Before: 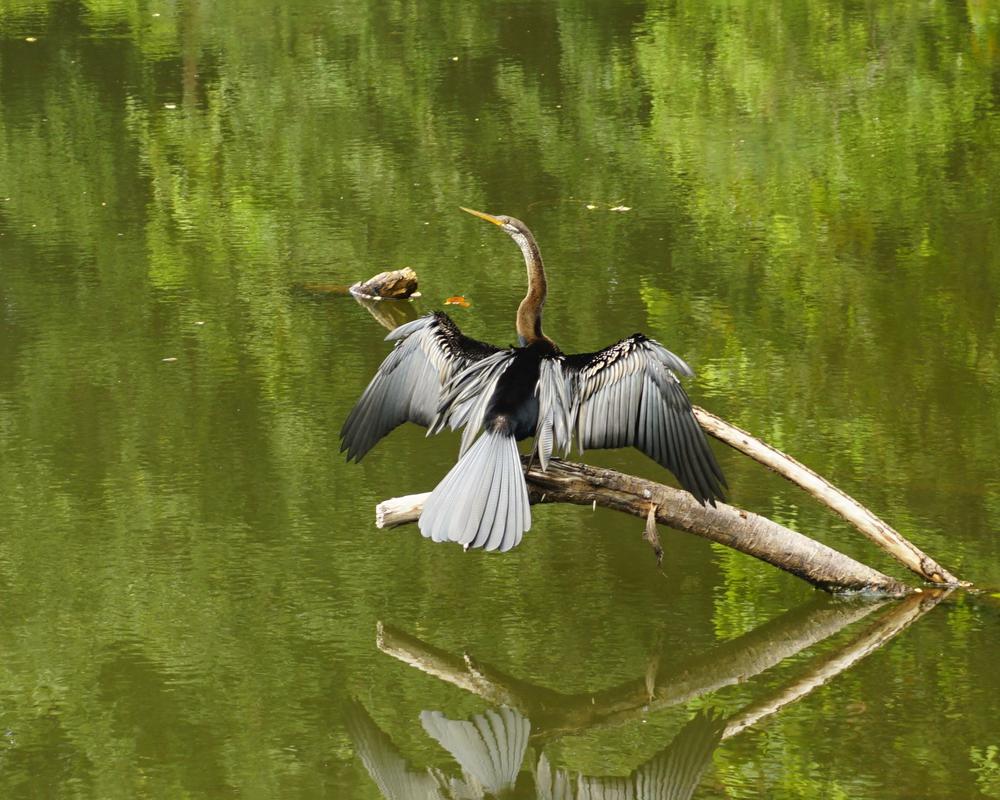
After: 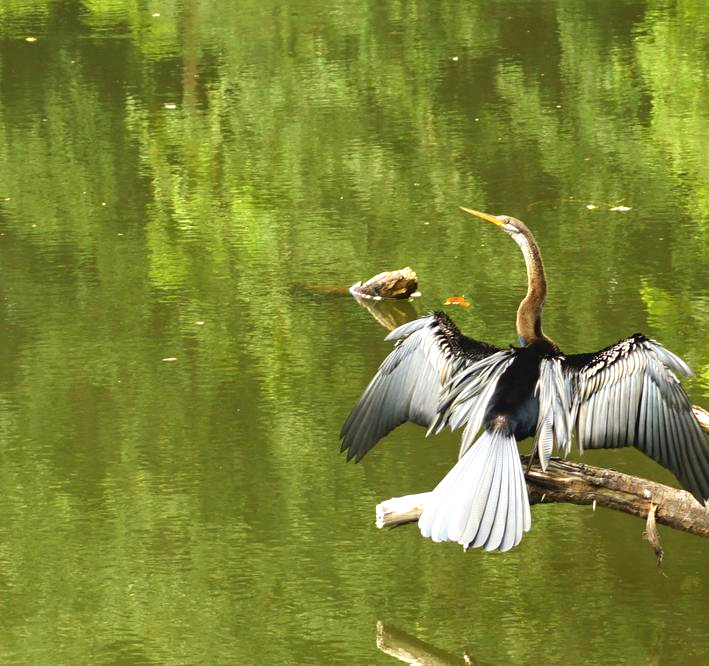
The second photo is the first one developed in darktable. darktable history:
exposure: exposure 0.558 EV, compensate exposure bias true, compensate highlight preservation false
crop: right 29.006%, bottom 16.643%
velvia: on, module defaults
